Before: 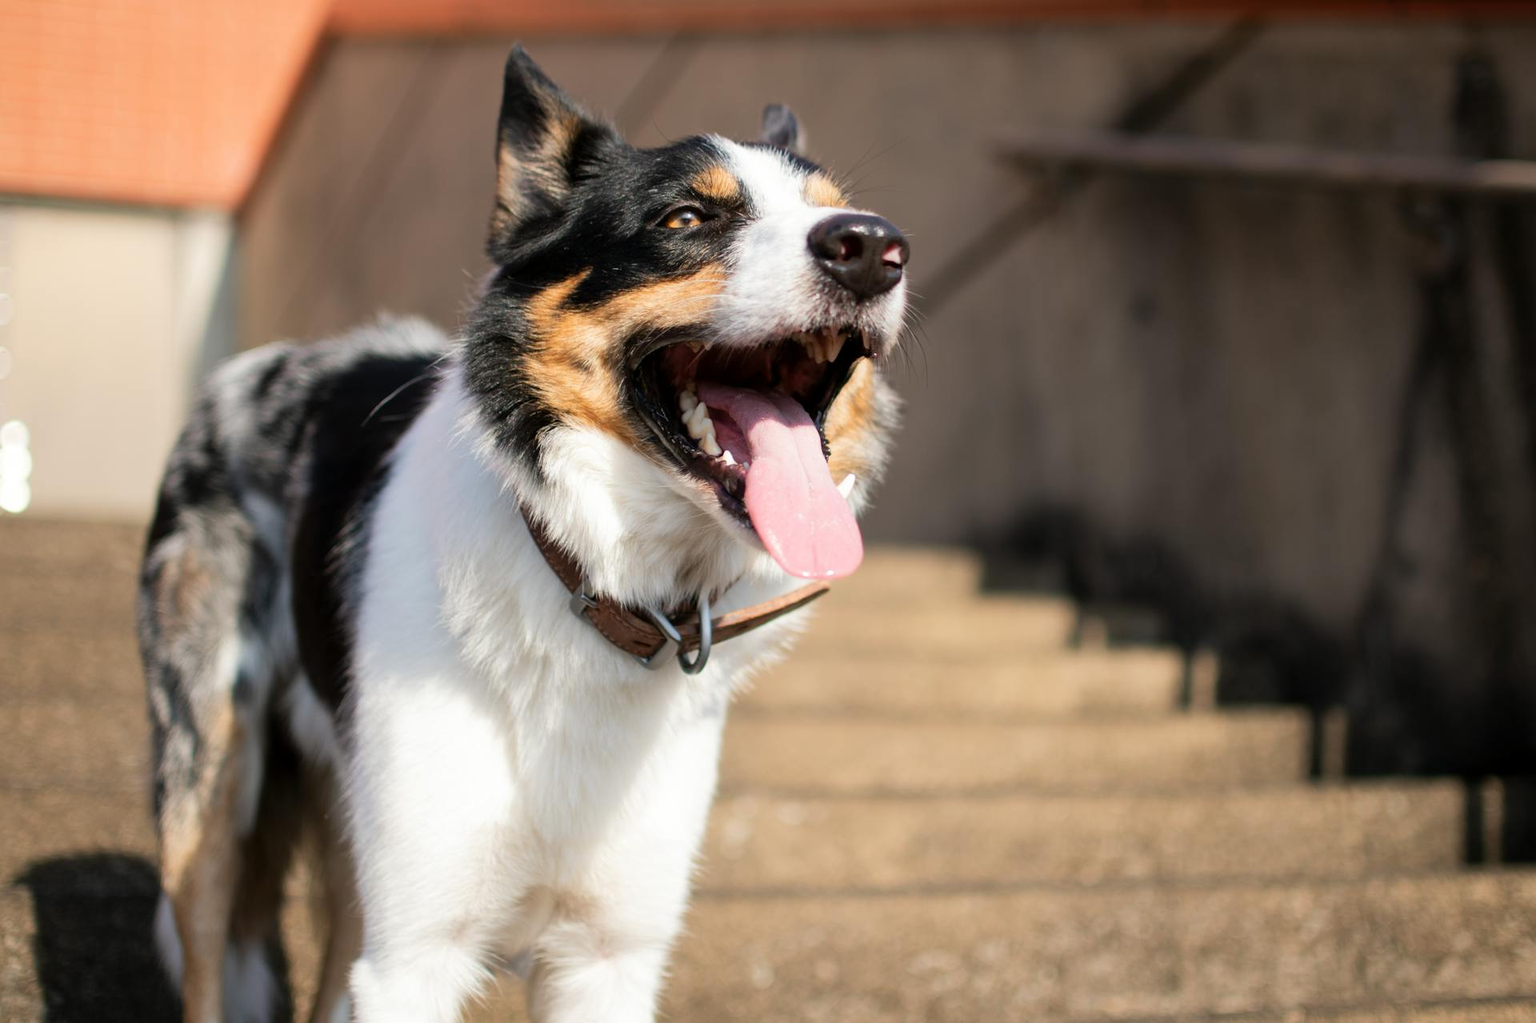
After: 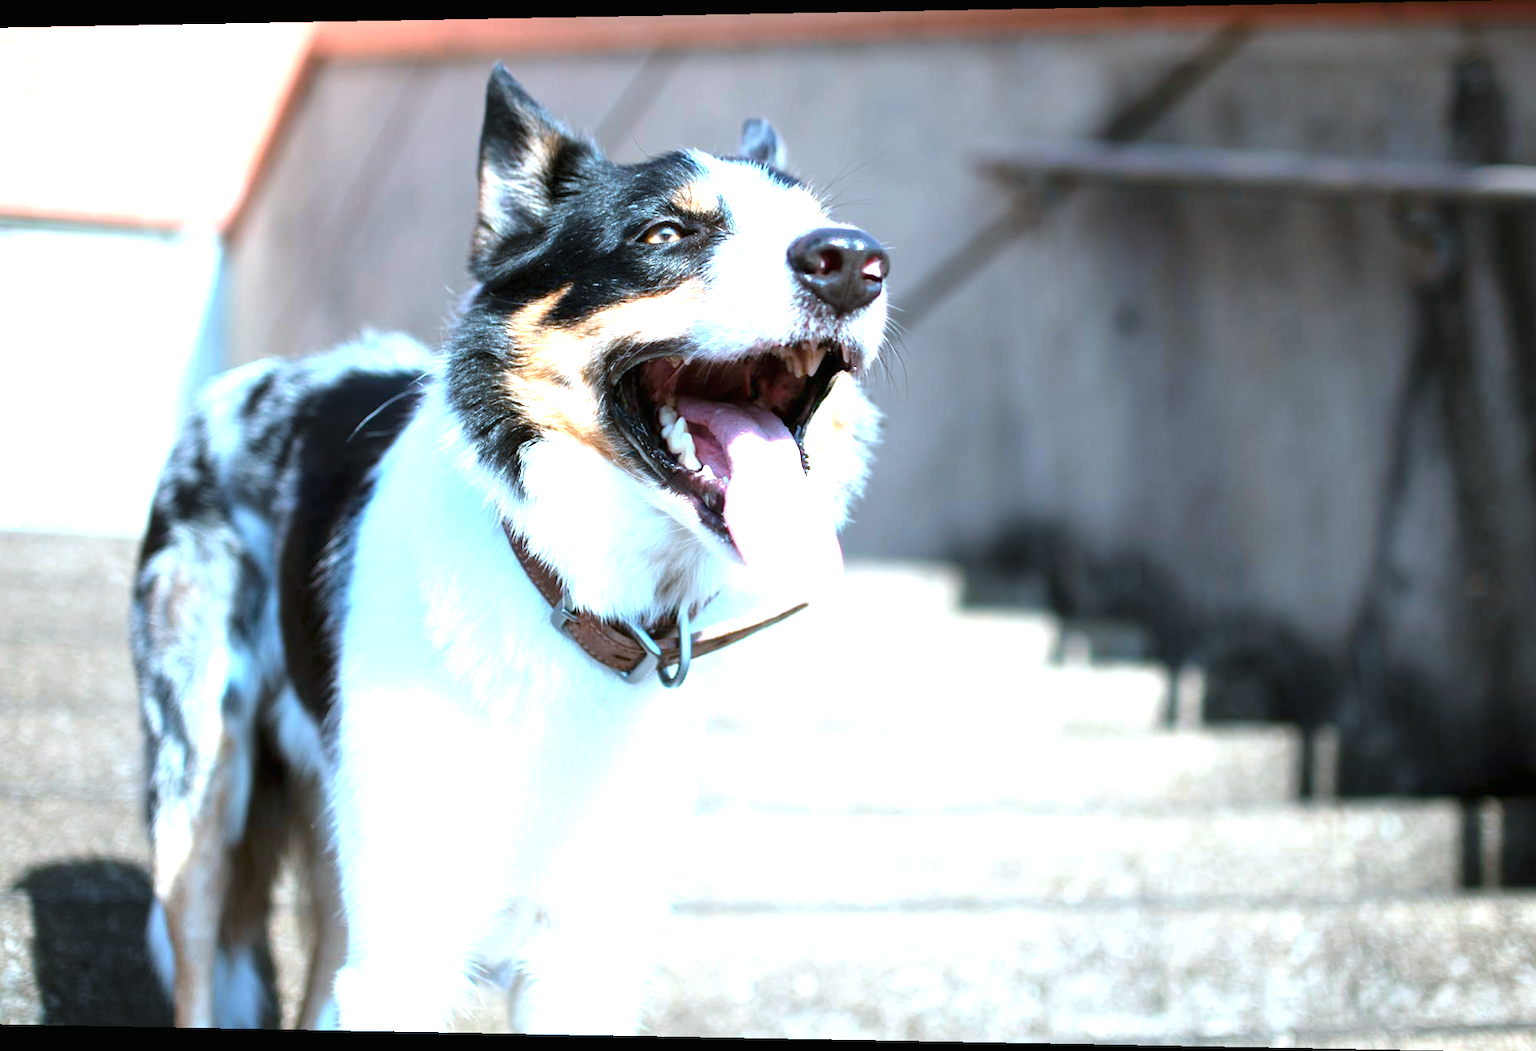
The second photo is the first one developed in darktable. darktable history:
exposure: black level correction 0, exposure 1.625 EV, compensate exposure bias true, compensate highlight preservation false
white balance: red 0.924, blue 1.095
rotate and perspective: lens shift (horizontal) -0.055, automatic cropping off
color correction: highlights a* -9.35, highlights b* -23.15
